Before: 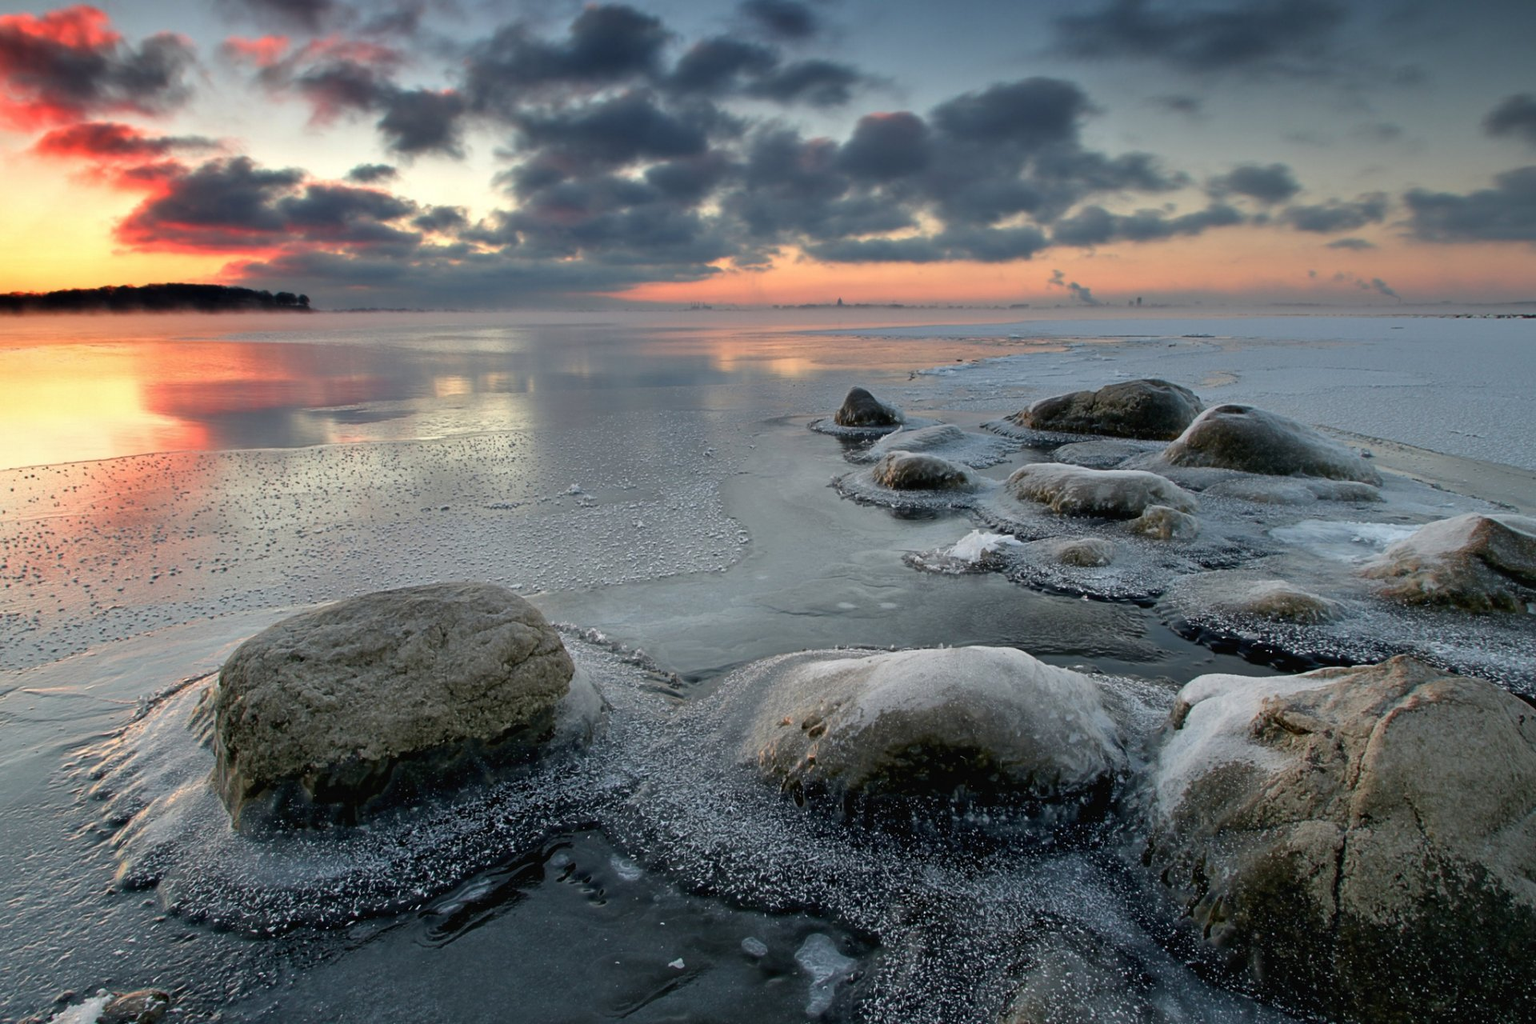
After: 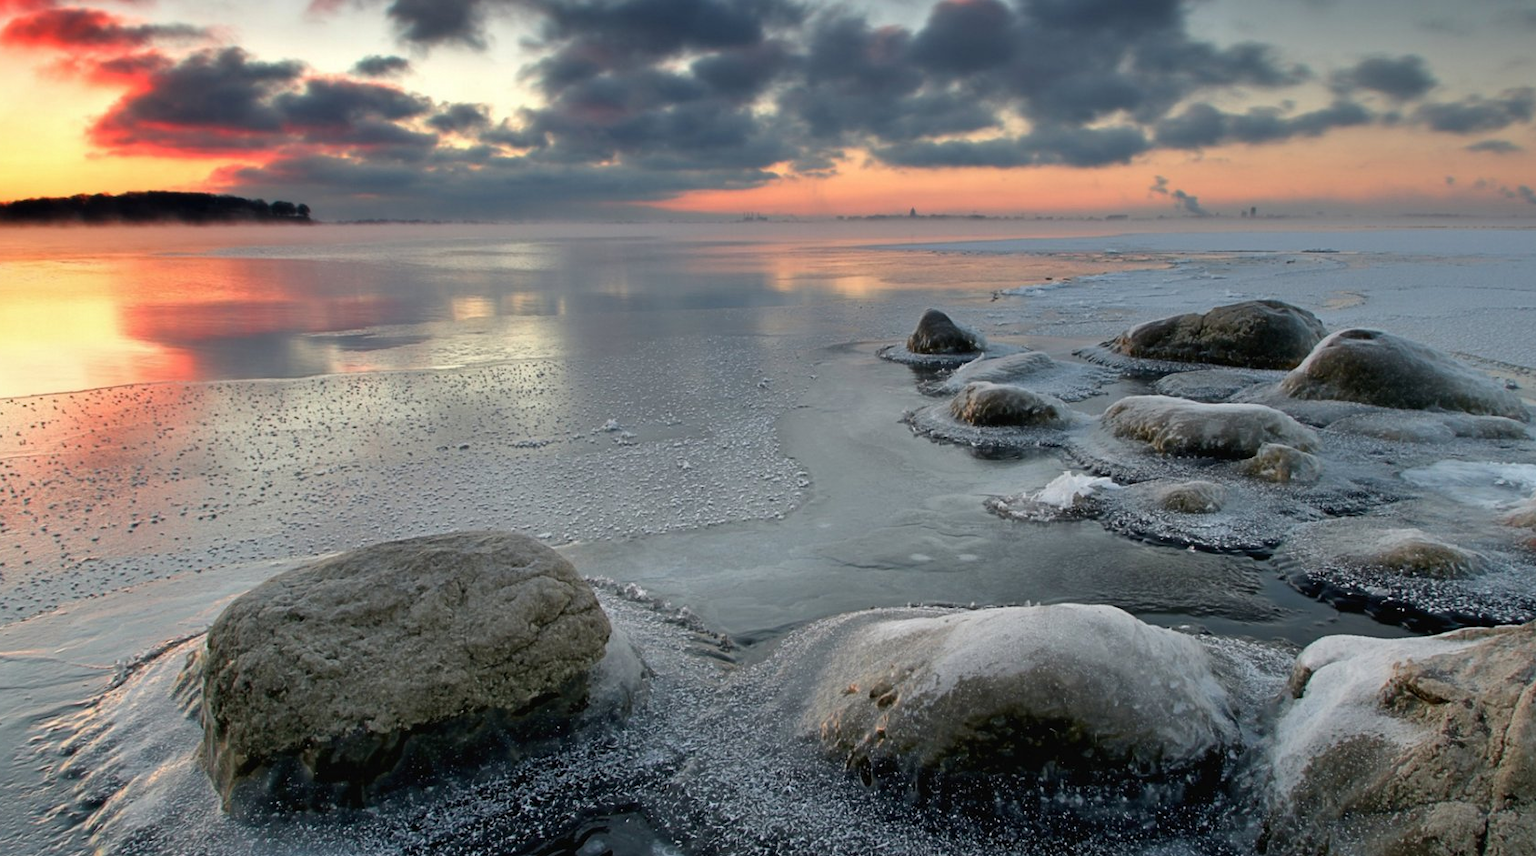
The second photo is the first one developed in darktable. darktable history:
vibrance: vibrance 15%
crop and rotate: left 2.425%, top 11.305%, right 9.6%, bottom 15.08%
